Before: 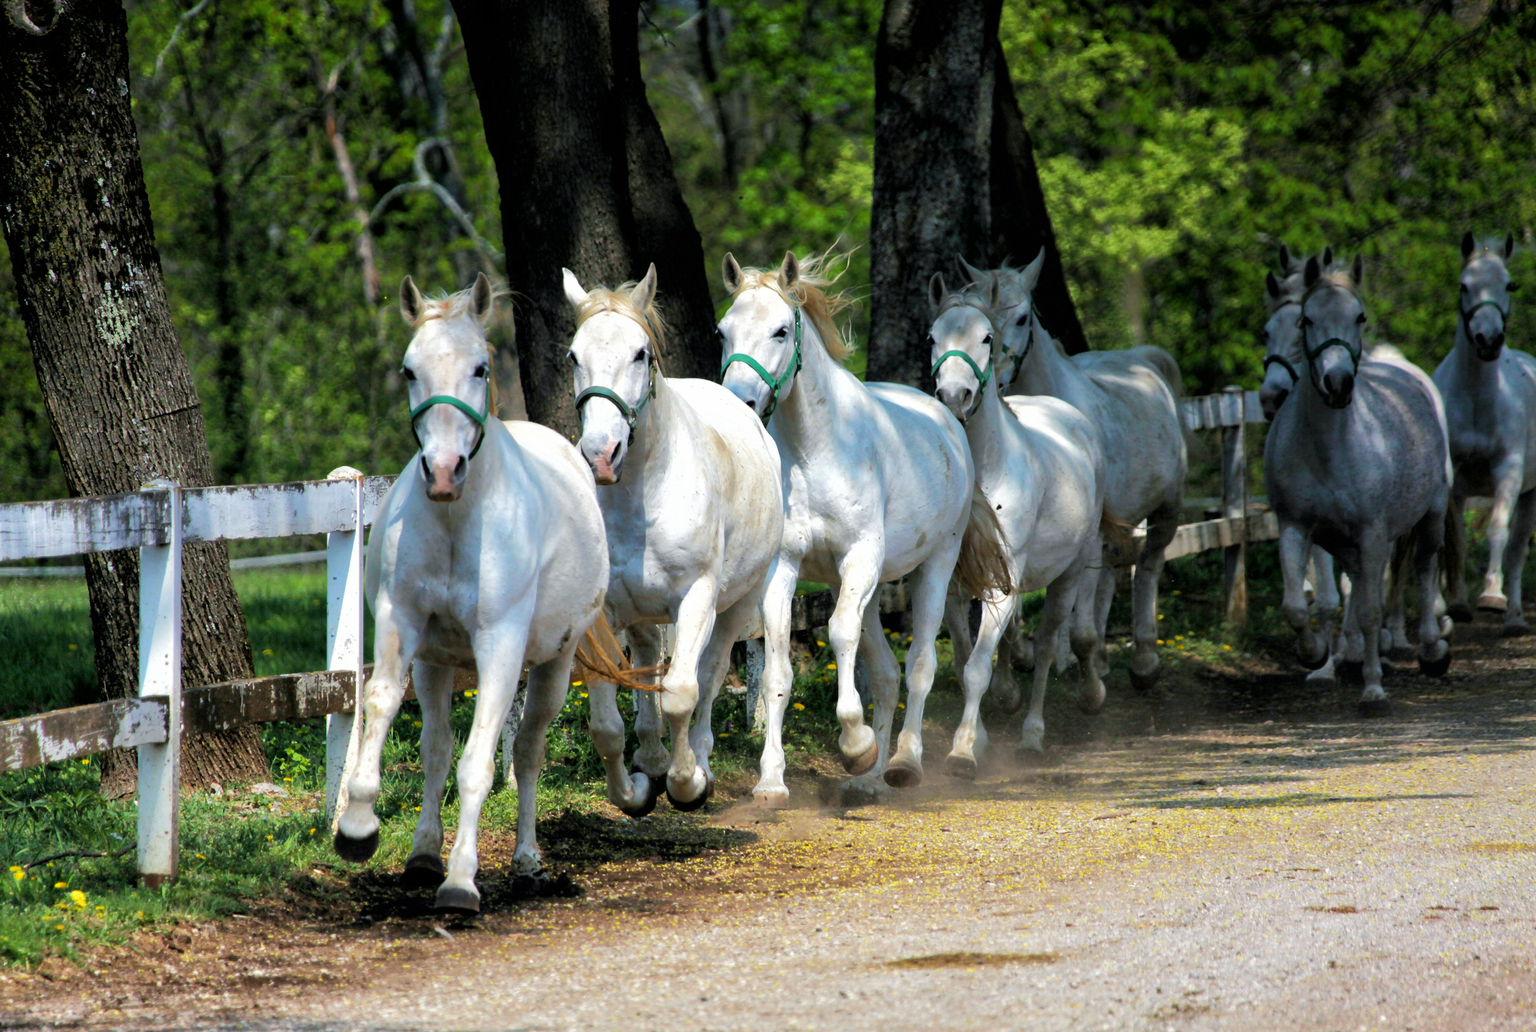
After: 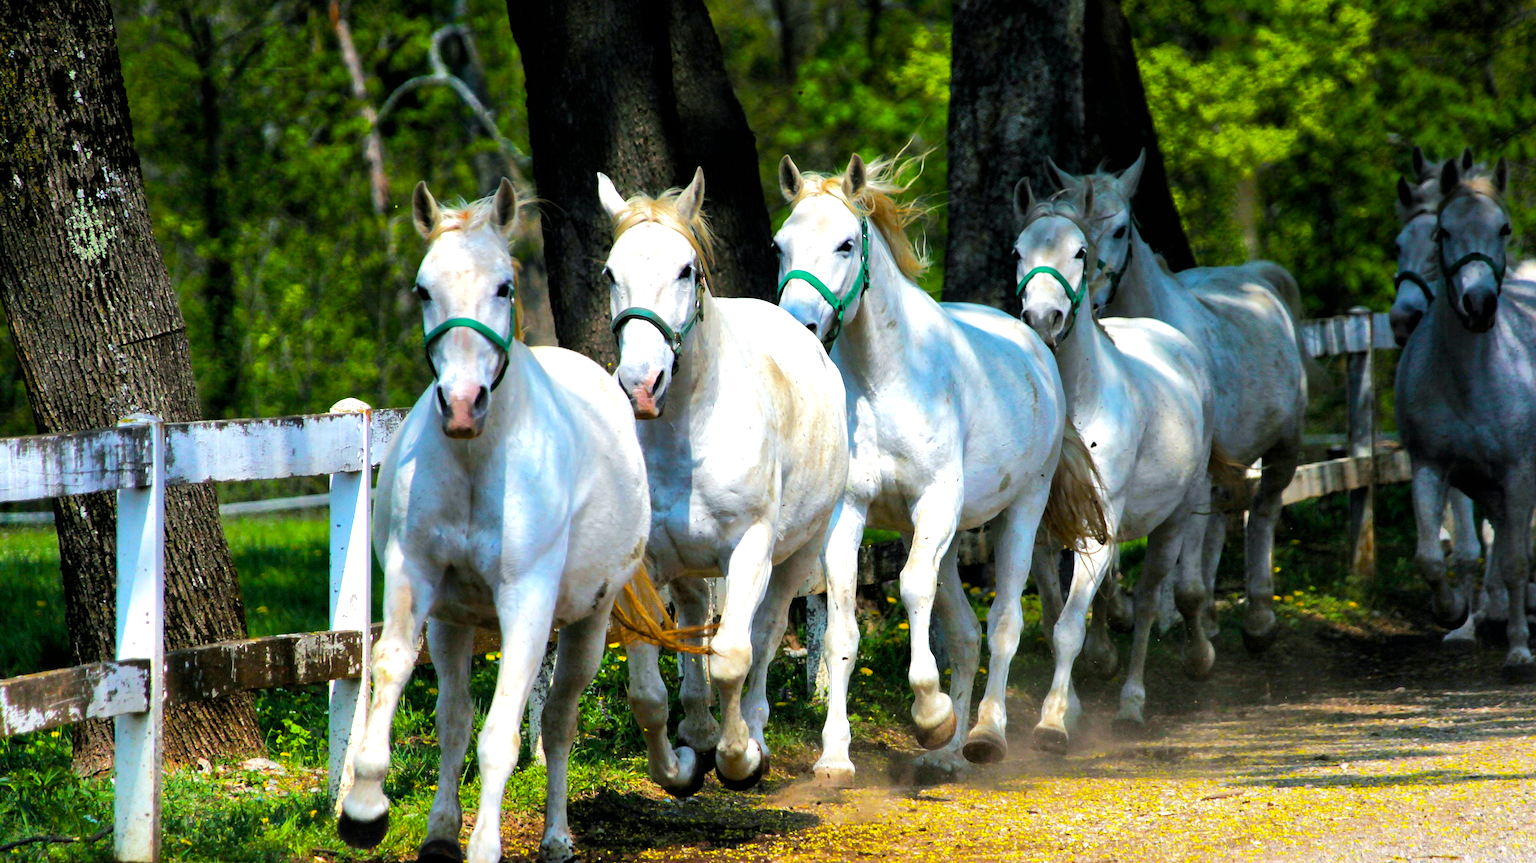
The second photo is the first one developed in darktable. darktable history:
tone equalizer: -8 EV -0.417 EV, -7 EV -0.389 EV, -6 EV -0.333 EV, -5 EV -0.222 EV, -3 EV 0.222 EV, -2 EV 0.333 EV, -1 EV 0.389 EV, +0 EV 0.417 EV, edges refinement/feathering 500, mask exposure compensation -1.57 EV, preserve details no
color balance rgb: linear chroma grading › global chroma 15%, perceptual saturation grading › global saturation 30%
crop and rotate: left 2.425%, top 11.305%, right 9.6%, bottom 15.08%
sharpen: amount 0.2
